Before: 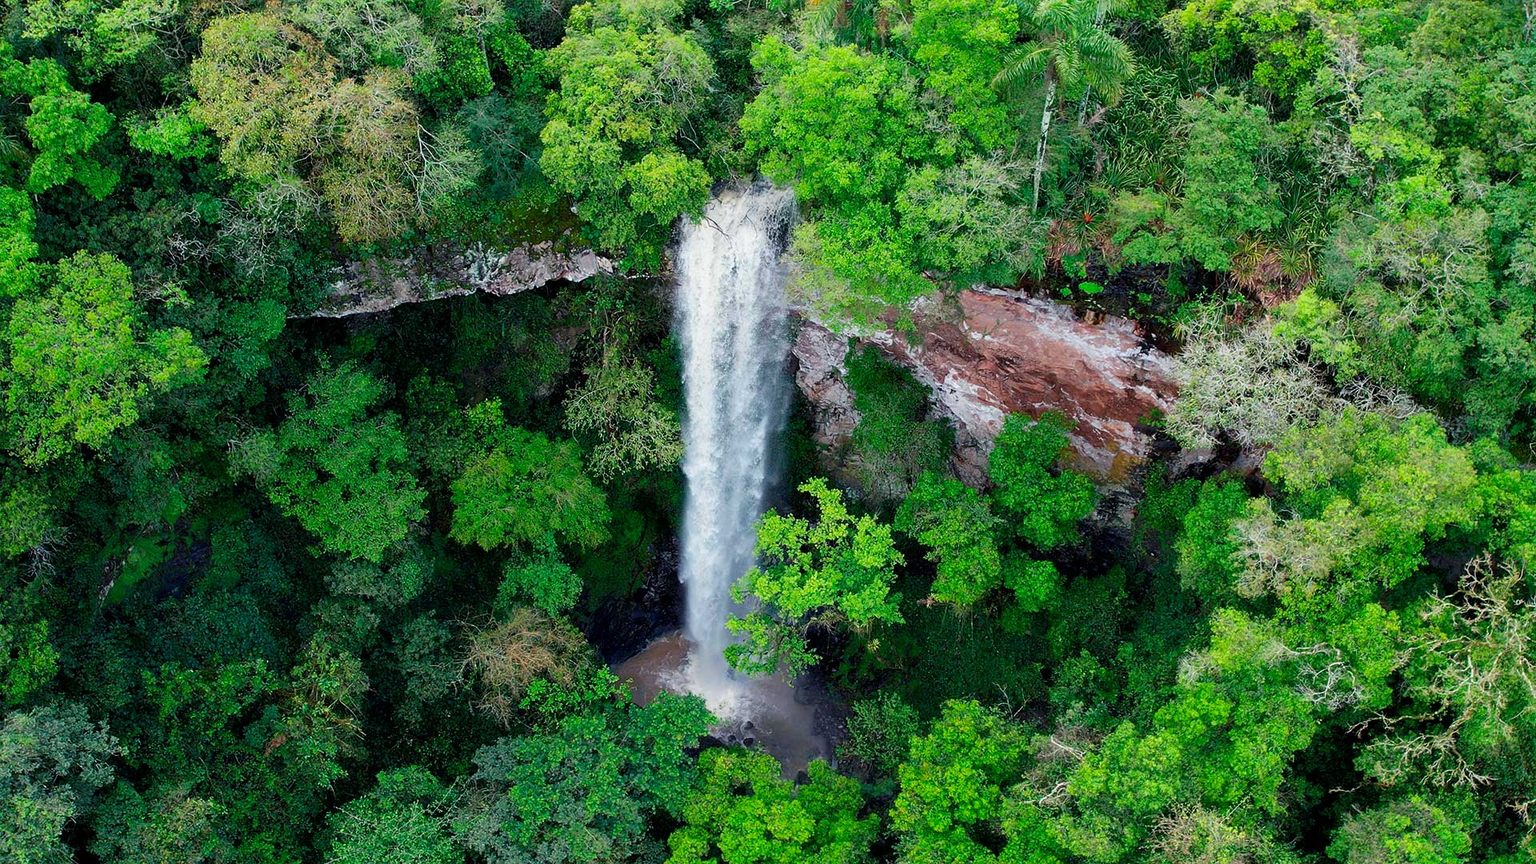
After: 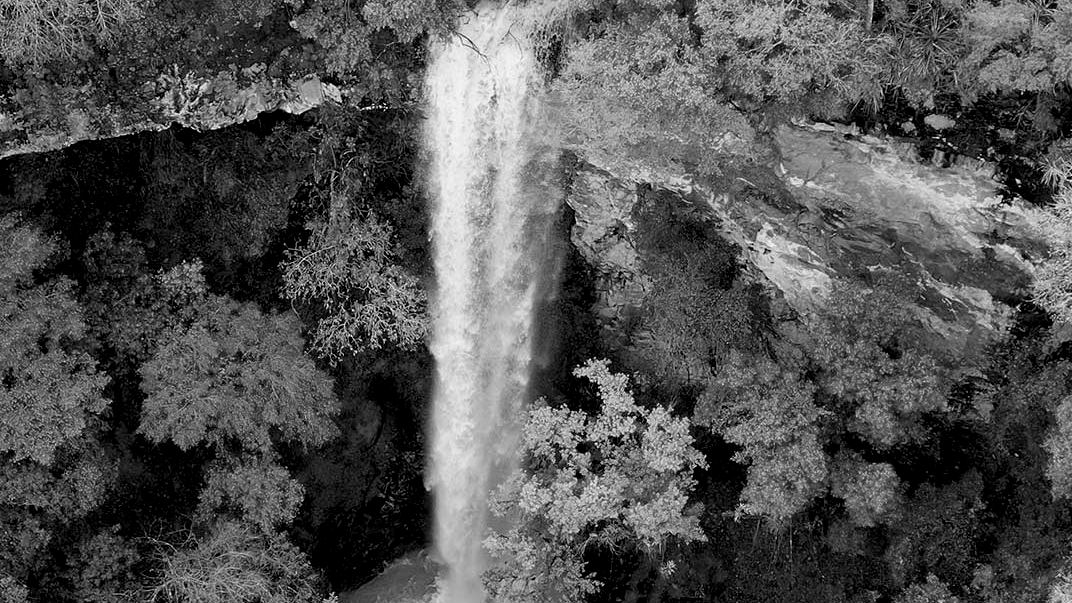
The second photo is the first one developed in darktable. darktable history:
monochrome: on, module defaults
crop and rotate: left 22.13%, top 22.054%, right 22.026%, bottom 22.102%
color balance rgb: shadows lift › chroma 2%, shadows lift › hue 217.2°, power › hue 60°, highlights gain › chroma 1%, highlights gain › hue 69.6°, global offset › luminance -0.5%, perceptual saturation grading › global saturation 15%, global vibrance 15%
